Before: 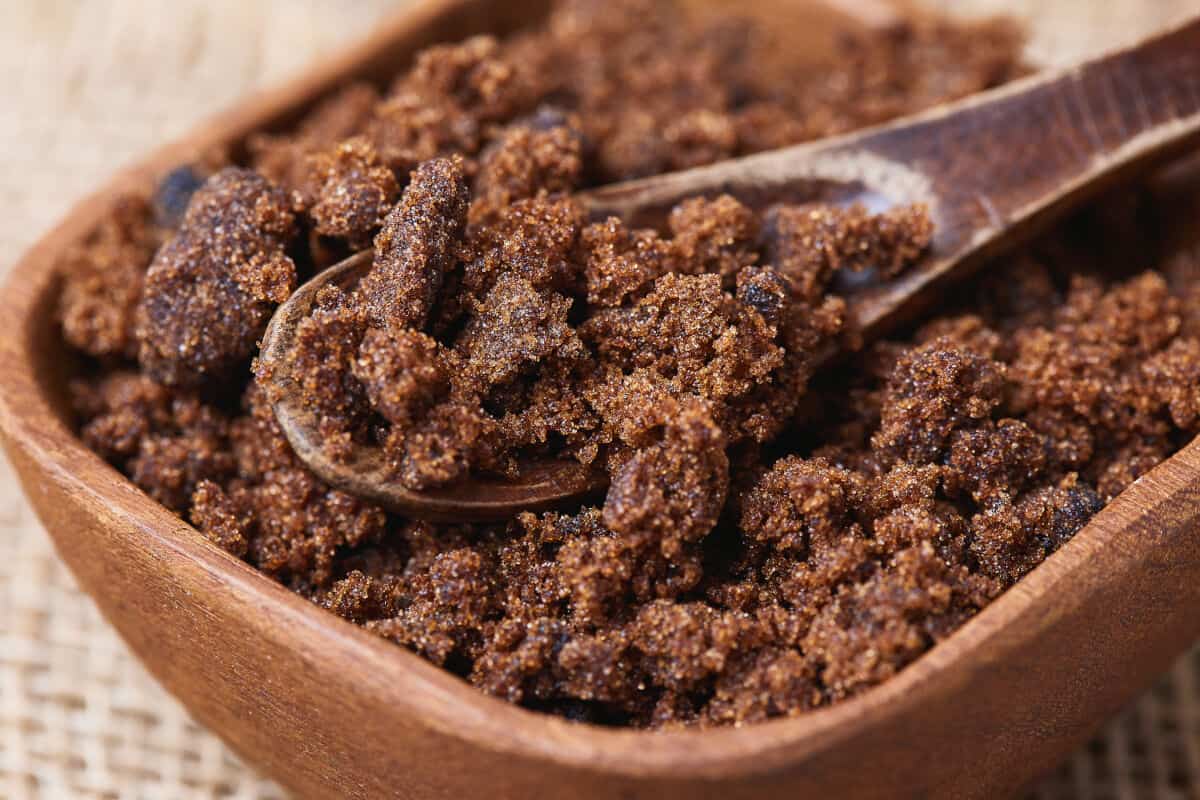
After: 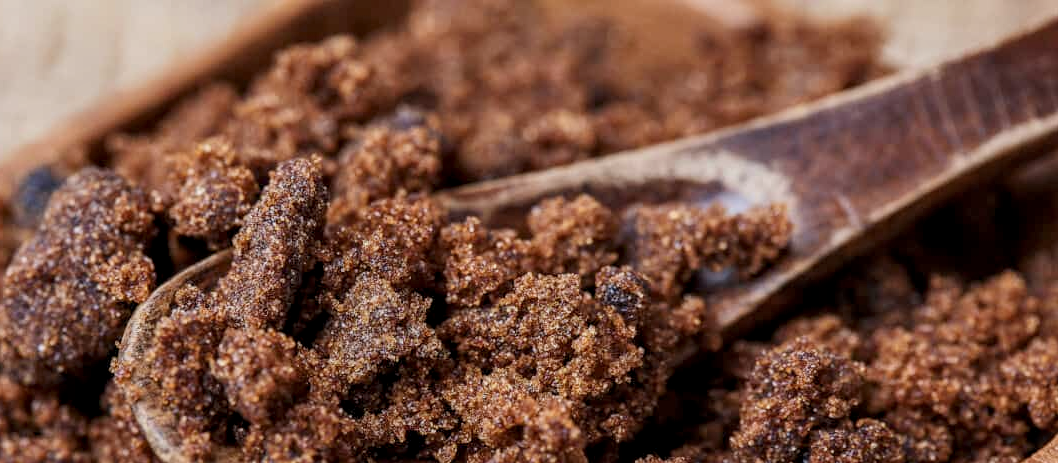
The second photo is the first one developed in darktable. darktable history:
filmic rgb: black relative exposure -15.02 EV, white relative exposure 3 EV, target black luminance 0%, hardness 9.31, latitude 98.01%, contrast 0.912, shadows ↔ highlights balance 0.607%
local contrast: detail 130%
crop and rotate: left 11.788%, bottom 42.055%
